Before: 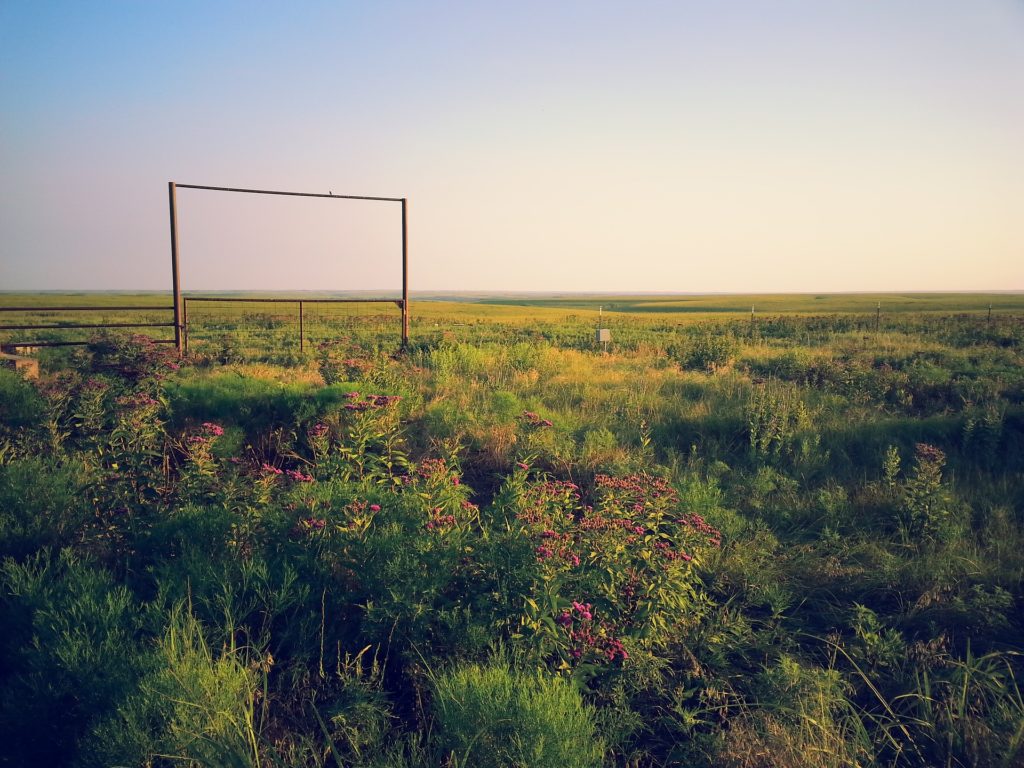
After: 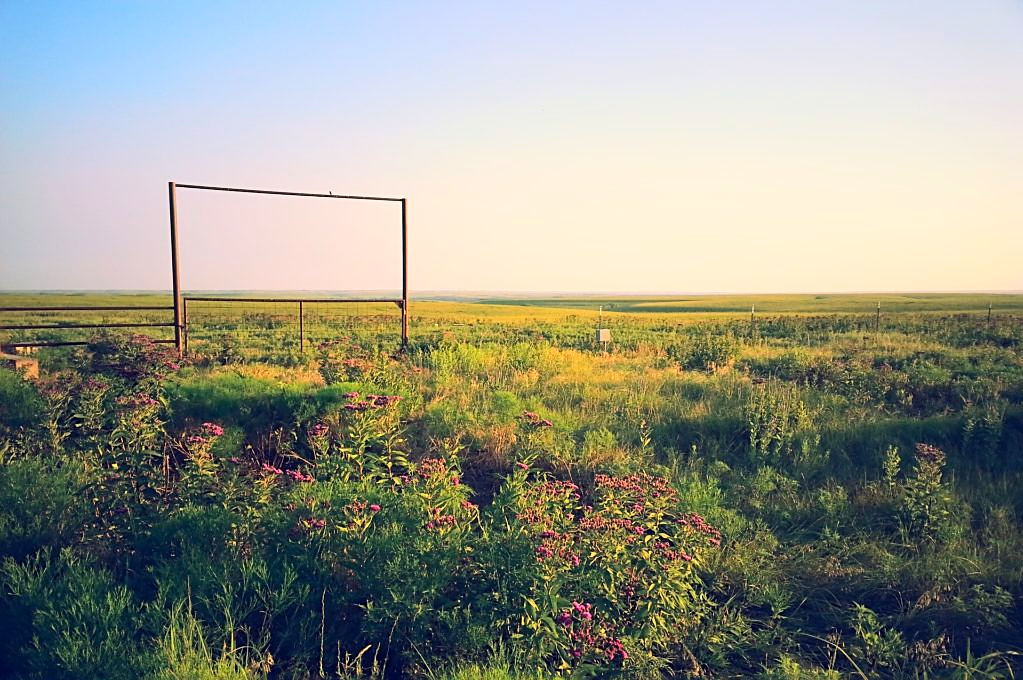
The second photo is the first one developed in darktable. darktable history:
sharpen: on, module defaults
contrast brightness saturation: contrast 0.2, brightness 0.168, saturation 0.215
tone equalizer: on, module defaults
crop and rotate: top 0%, bottom 11.379%
